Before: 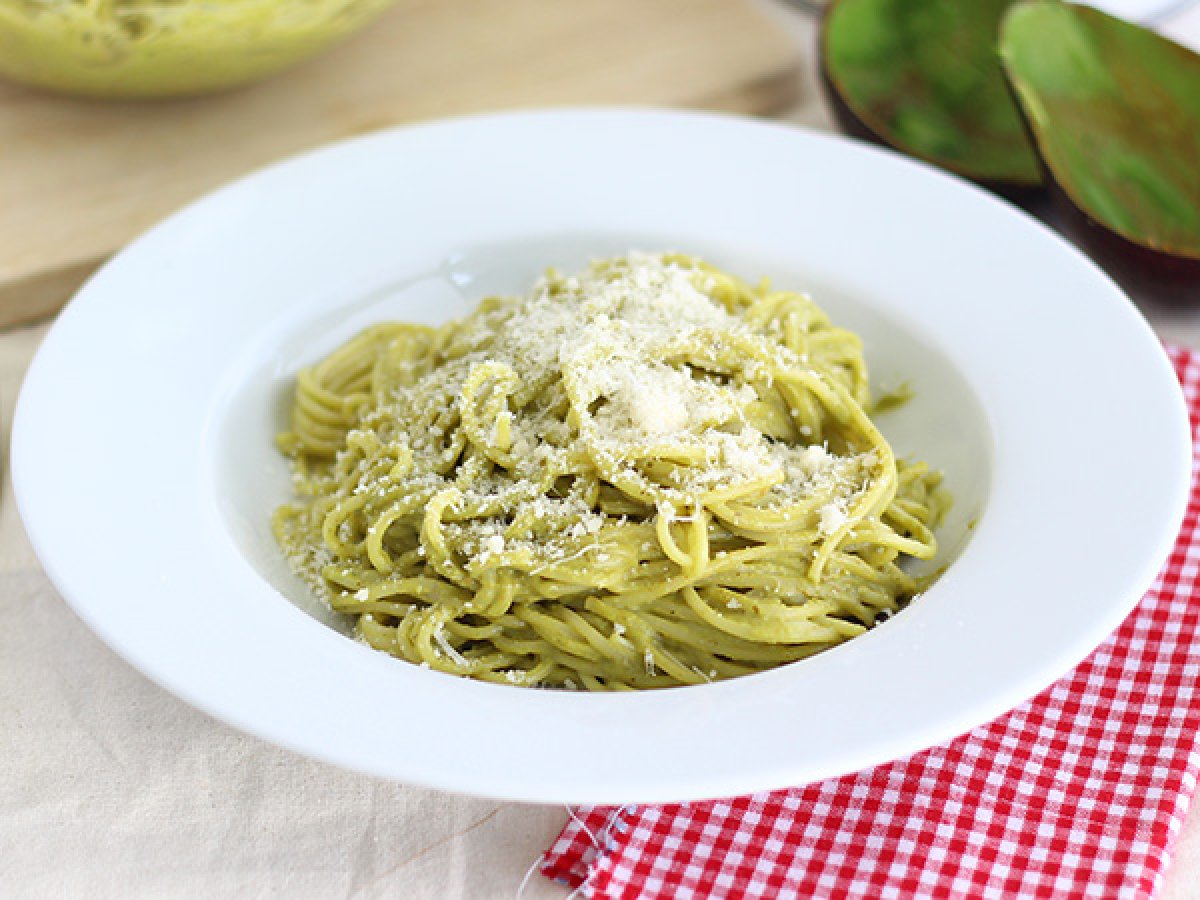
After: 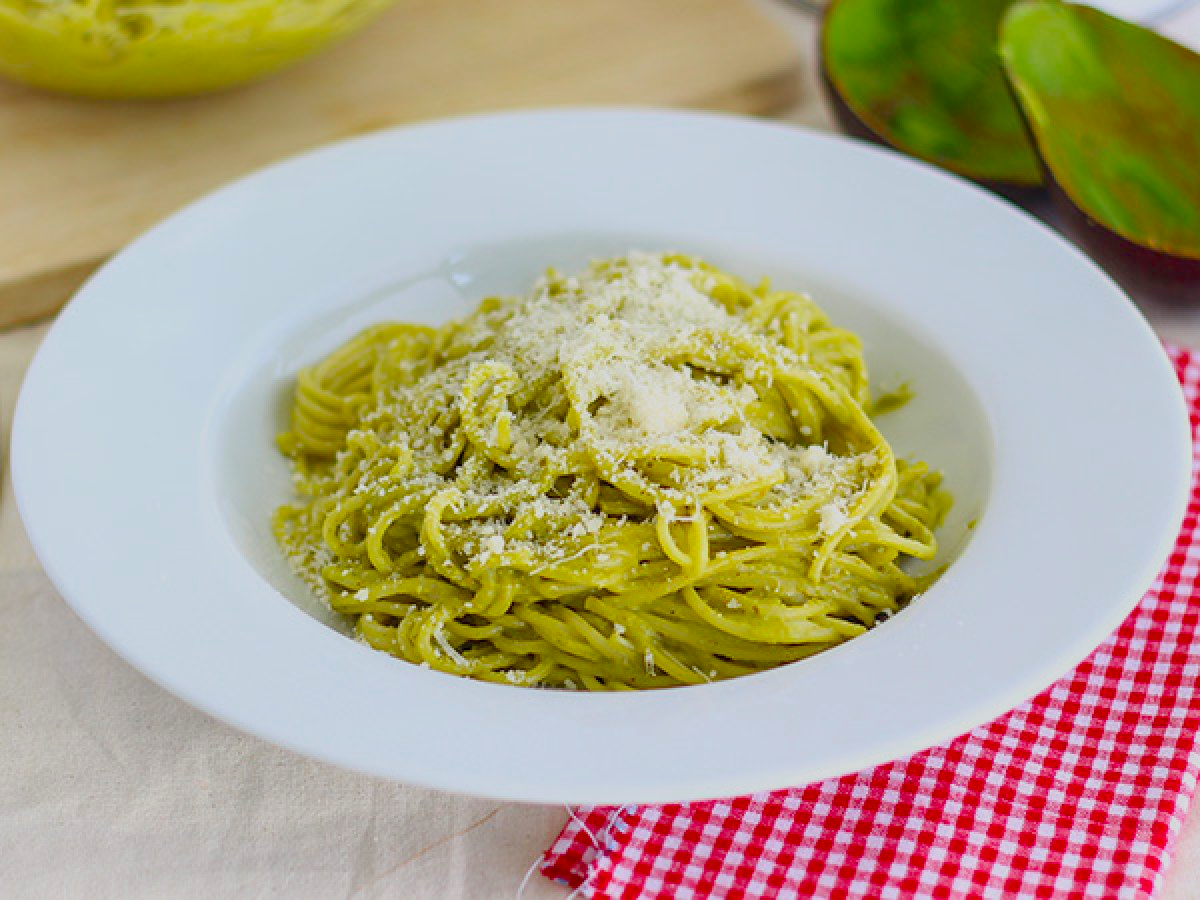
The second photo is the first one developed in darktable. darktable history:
local contrast: detail 130%
color balance rgb: power › hue 71.65°, perceptual saturation grading › global saturation 31.105%, global vibrance 23.542%, contrast -24.395%
